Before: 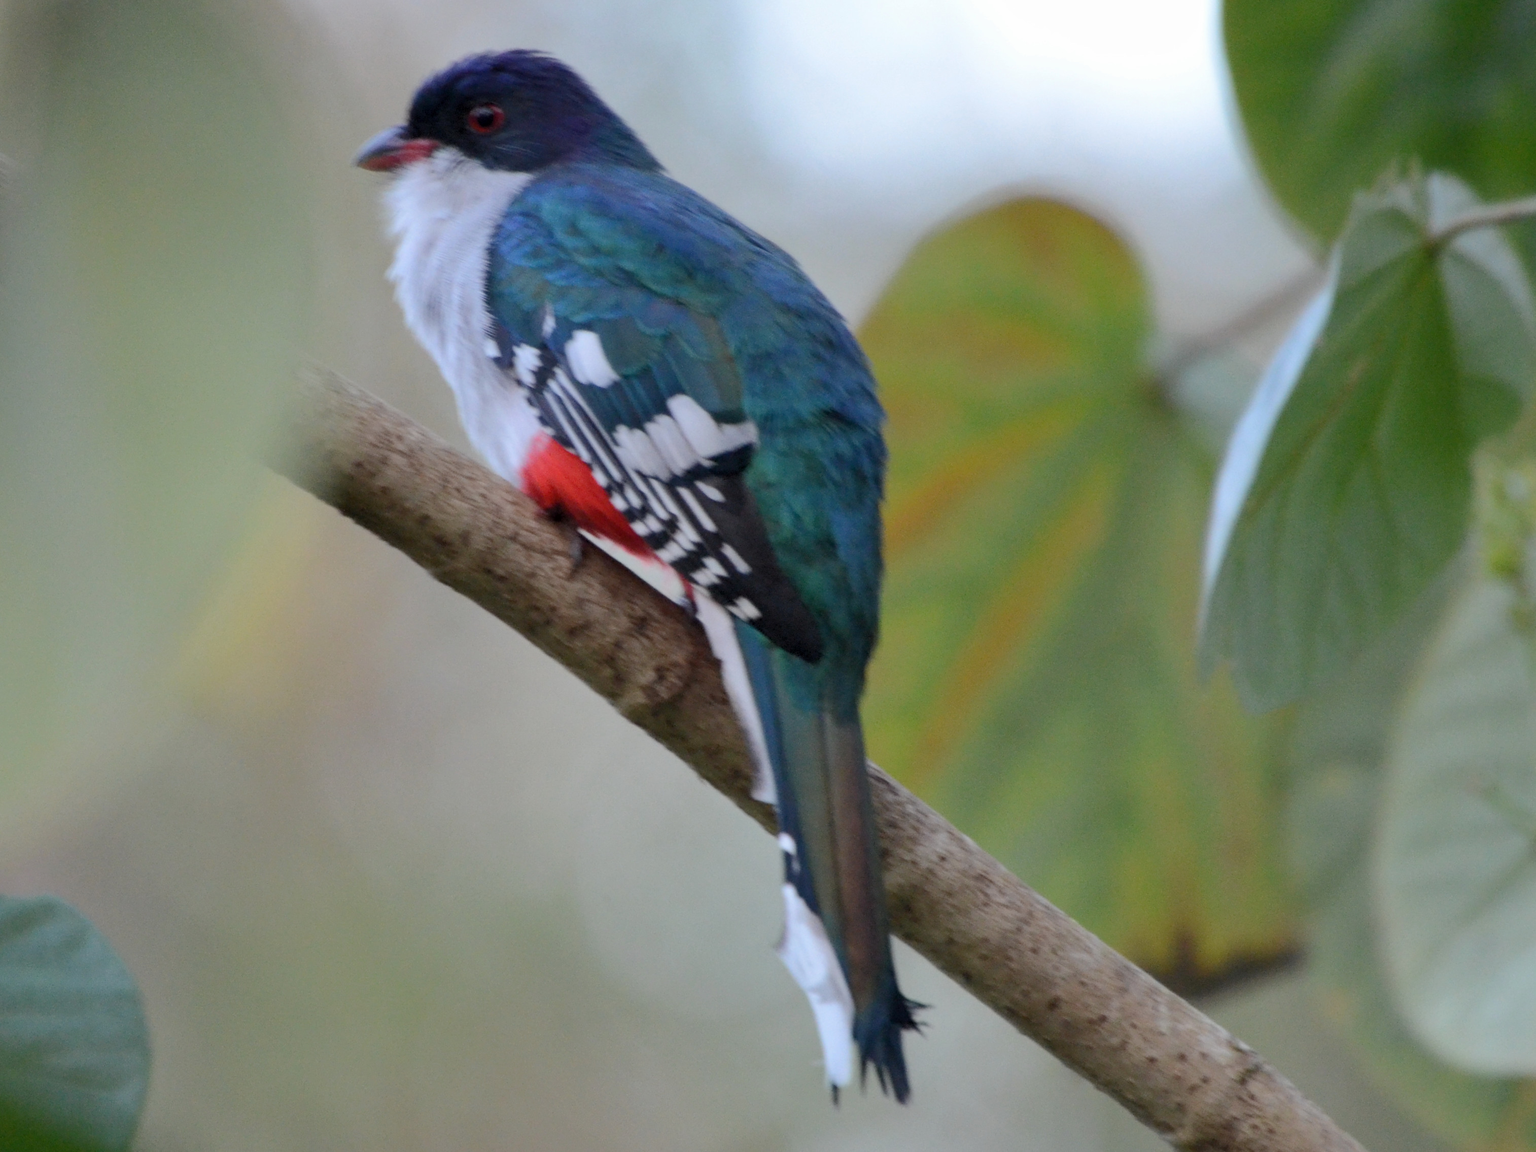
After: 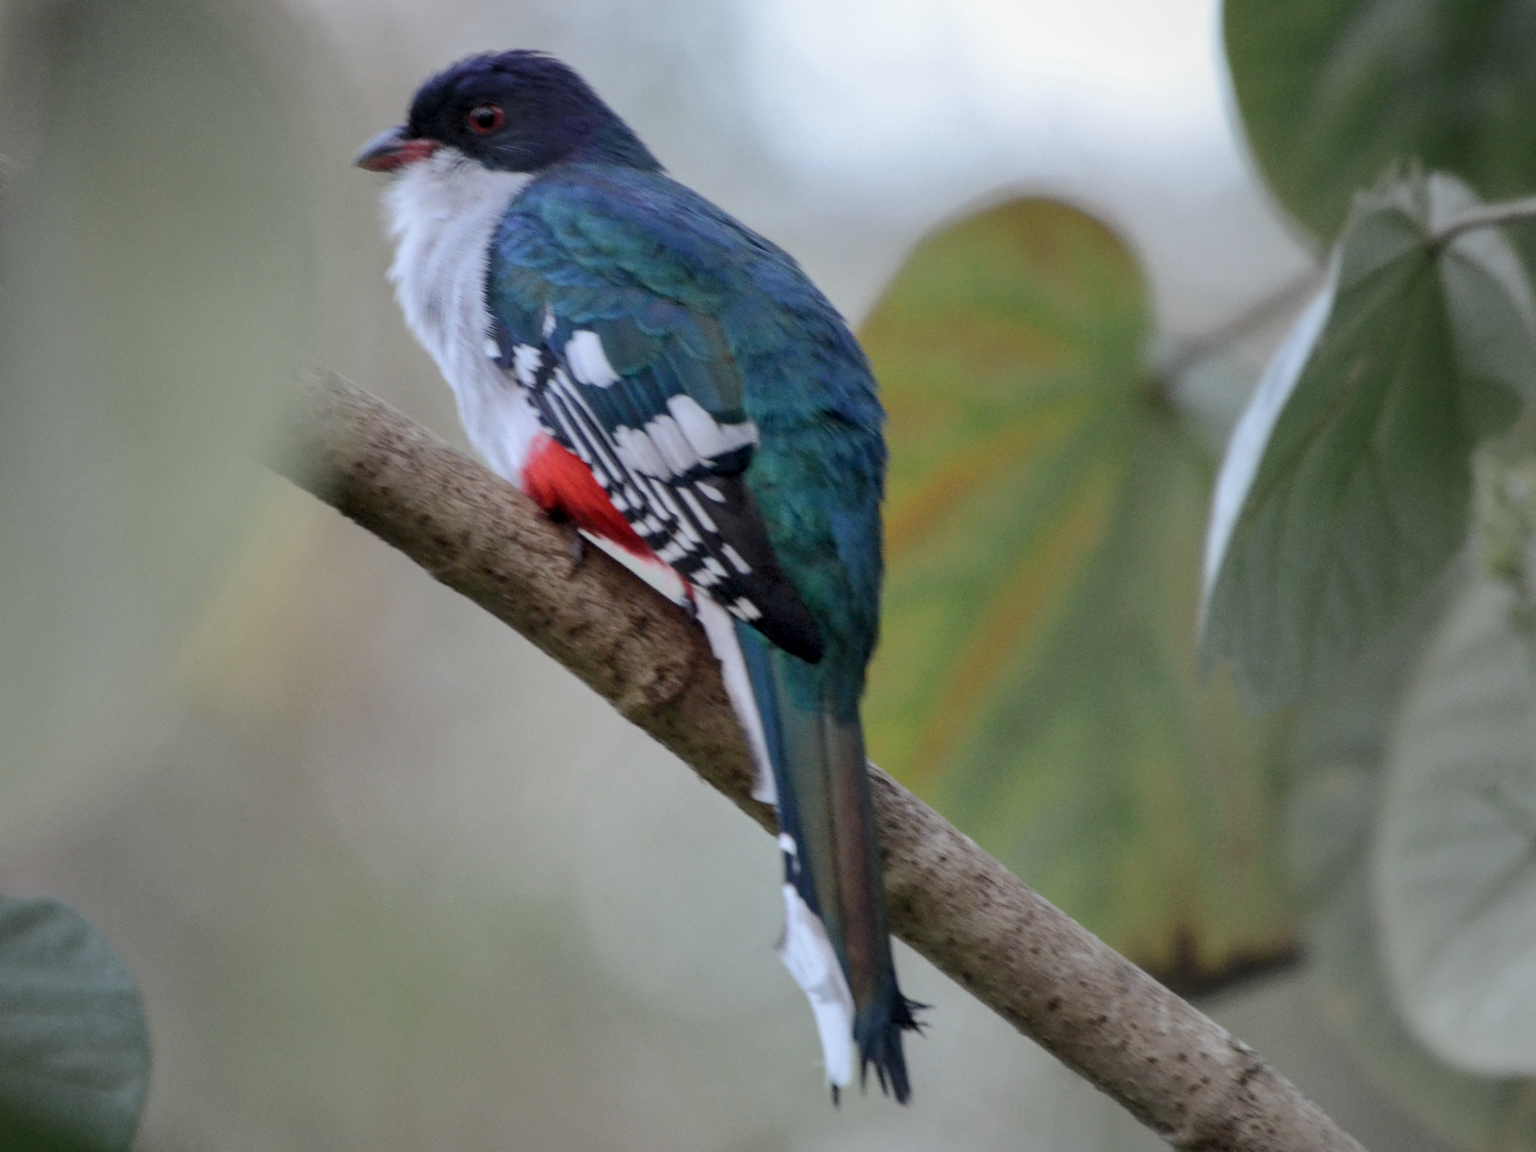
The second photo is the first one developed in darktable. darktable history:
vignetting: fall-off start 18.21%, fall-off radius 137.95%, brightness -0.207, center (-0.078, 0.066), width/height ratio 0.62, shape 0.59
local contrast: on, module defaults
white balance: red 1, blue 1
